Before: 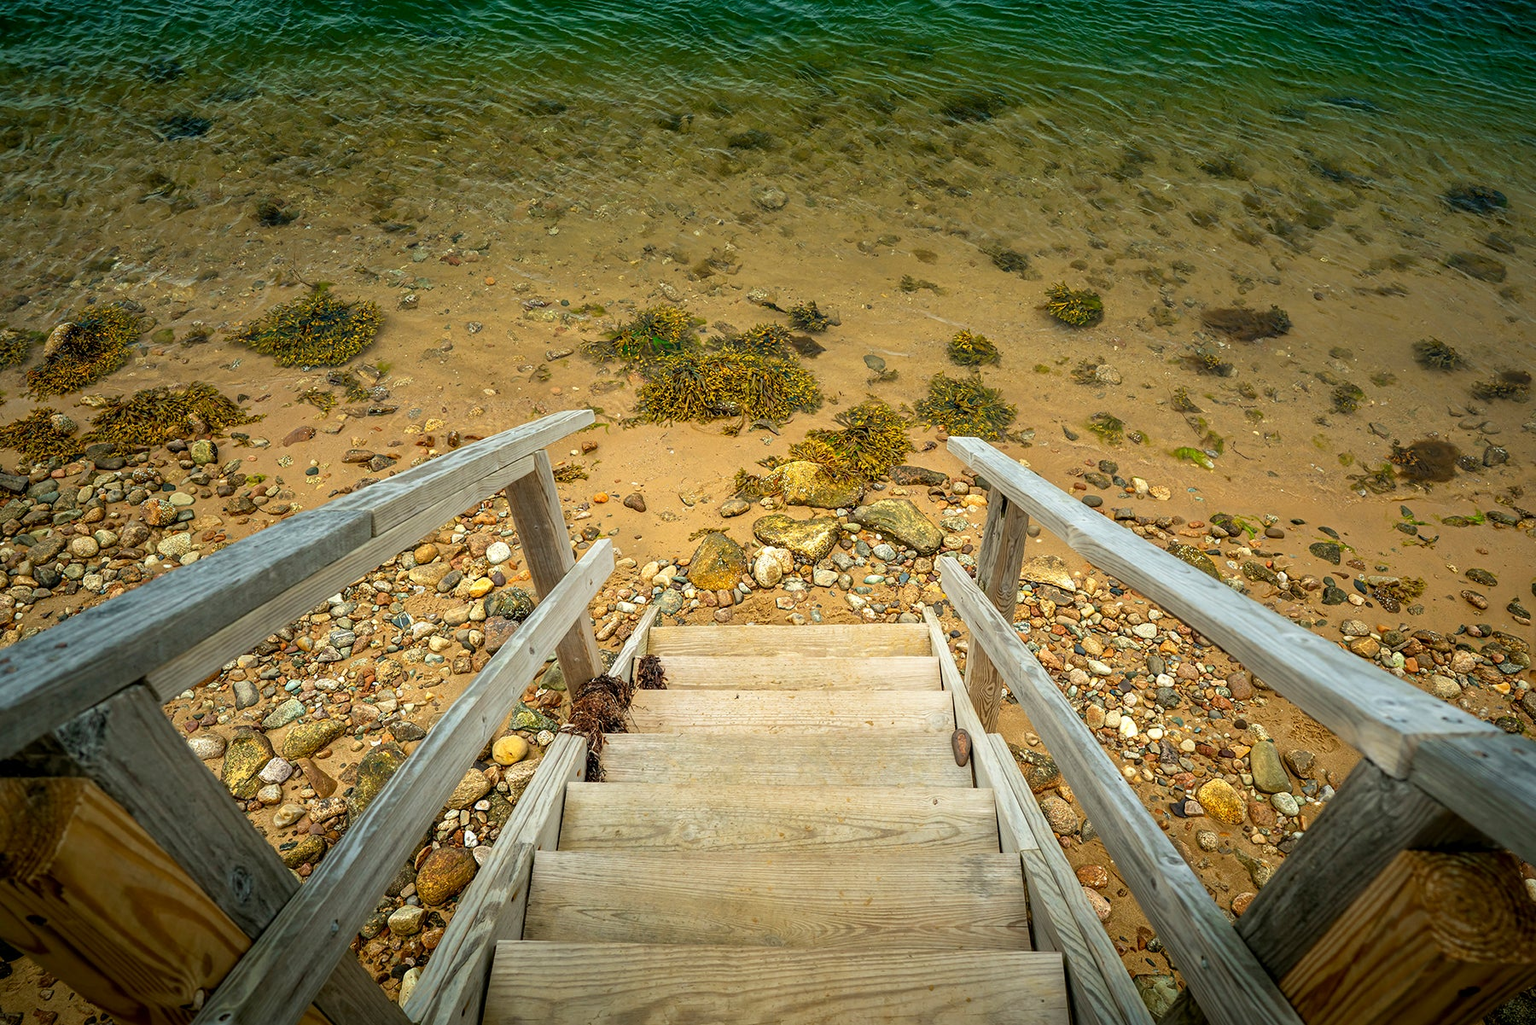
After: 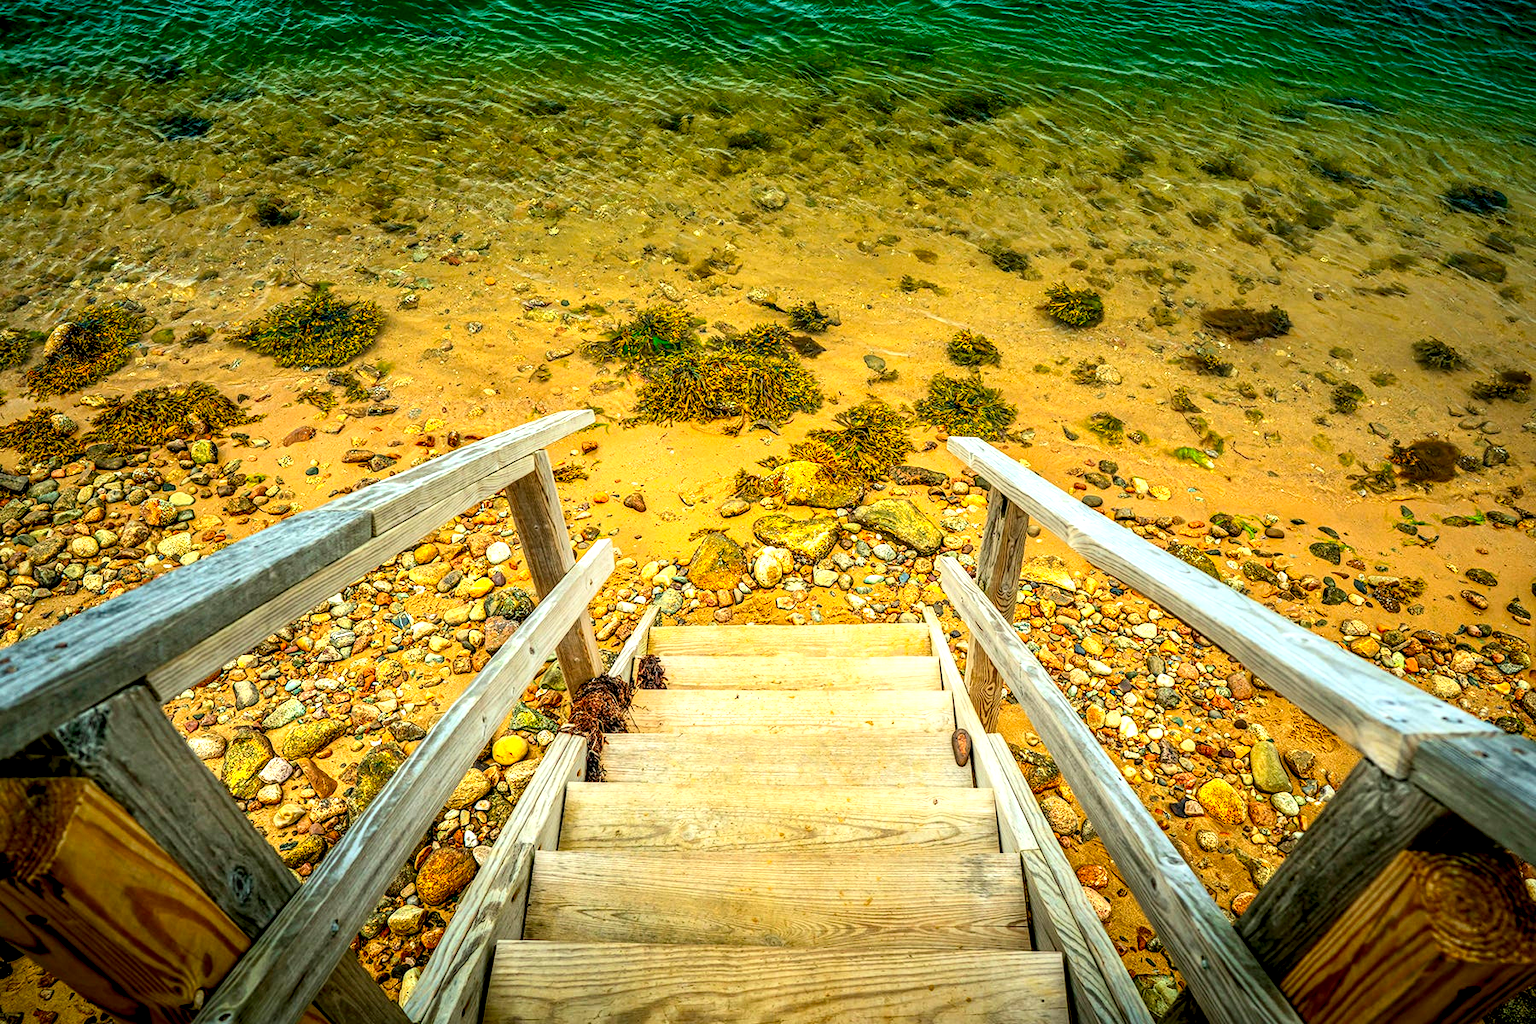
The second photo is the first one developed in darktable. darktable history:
contrast brightness saturation: contrast 0.196, brightness 0.203, saturation 0.815
local contrast: highlights 20%, shadows 70%, detail 170%
